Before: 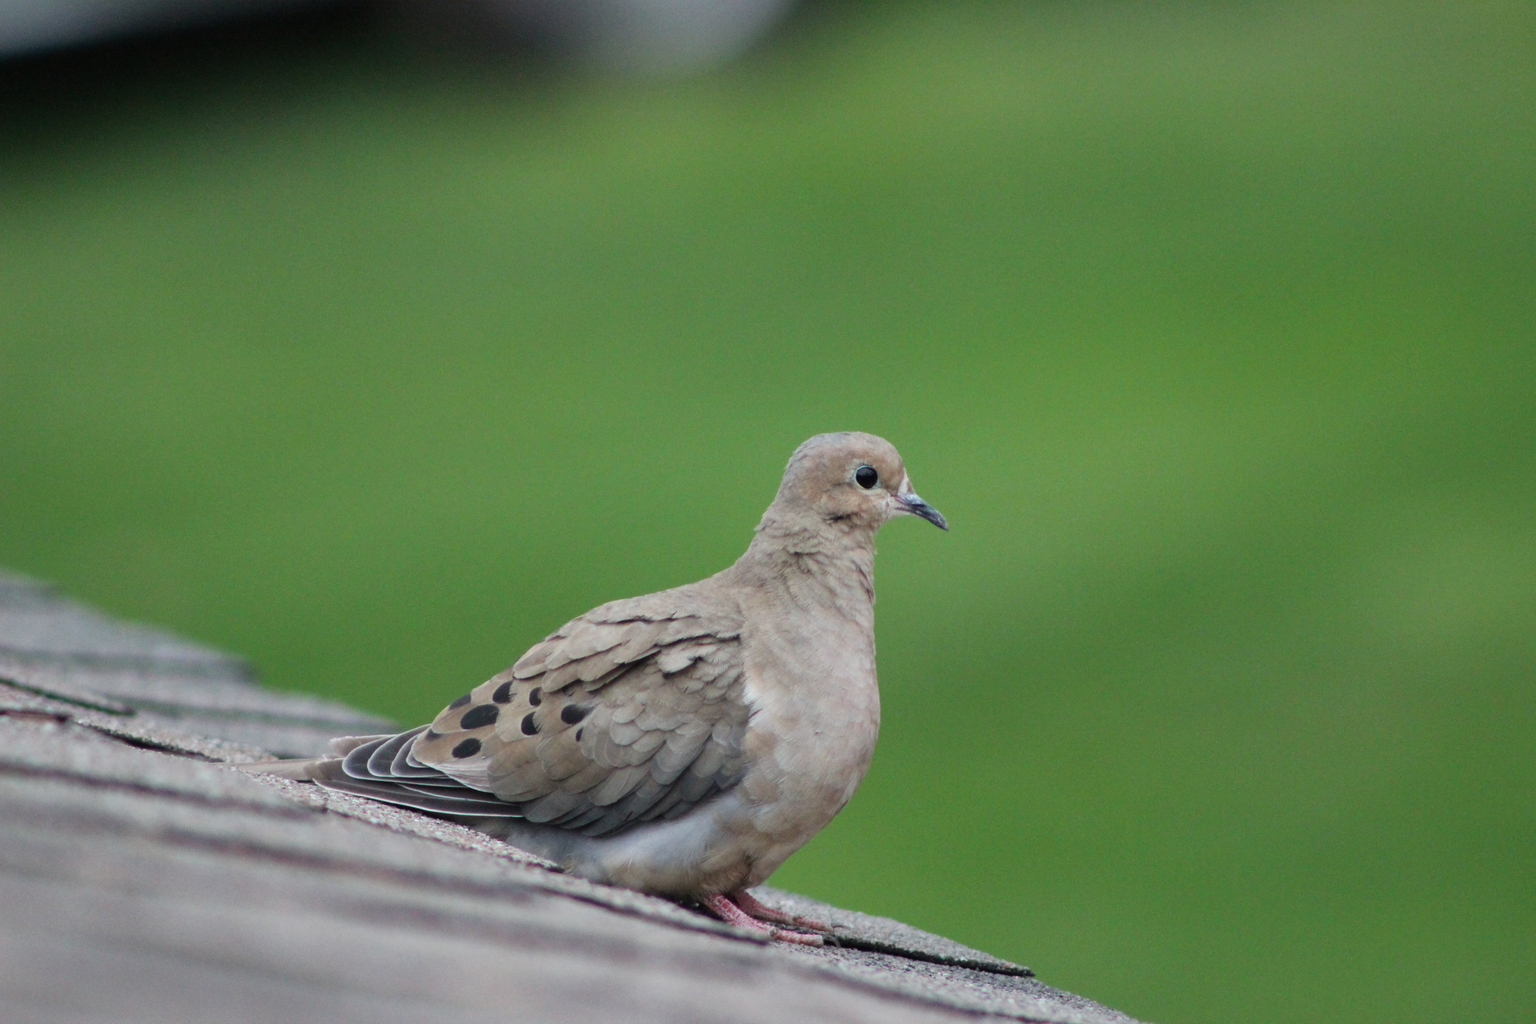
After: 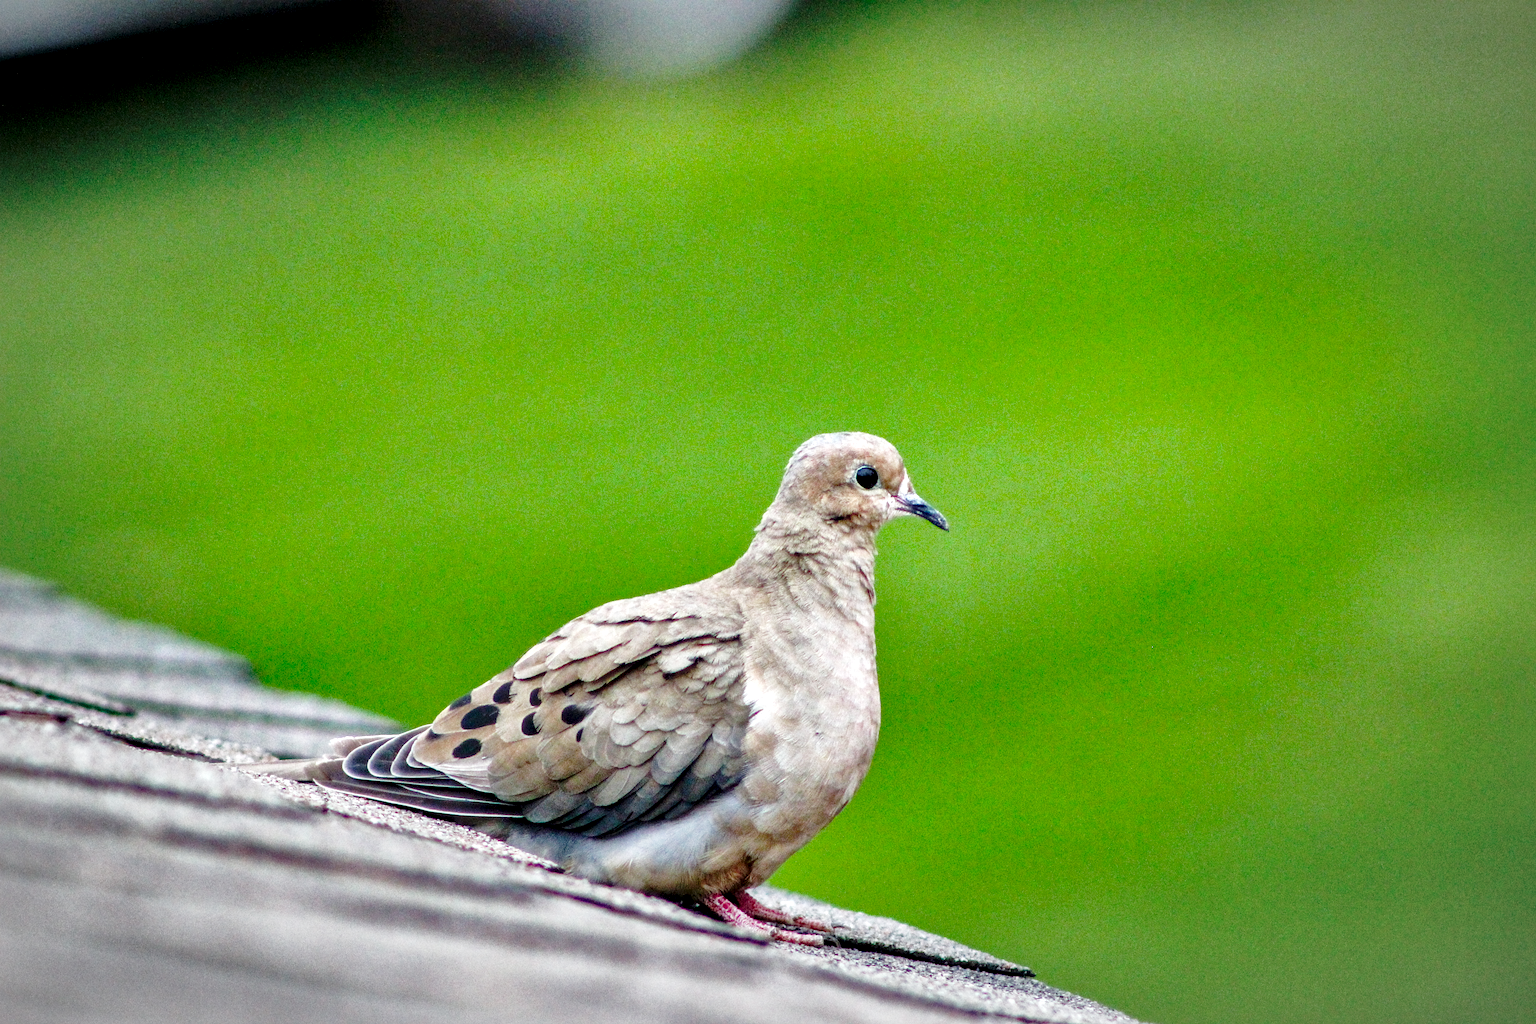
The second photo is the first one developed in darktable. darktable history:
vignetting: fall-off start 67.68%, fall-off radius 66.89%, brightness -0.28, automatic ratio true
sharpen: on, module defaults
shadows and highlights: on, module defaults
contrast equalizer: octaves 7, y [[0.6 ×6], [0.55 ×6], [0 ×6], [0 ×6], [0 ×6]], mix 0.305
base curve: curves: ch0 [(0, 0) (0.032, 0.037) (0.105, 0.228) (0.435, 0.76) (0.856, 0.983) (1, 1)], preserve colors none
color balance rgb: perceptual saturation grading › global saturation -0.013%, perceptual saturation grading › highlights -17.321%, perceptual saturation grading › mid-tones 33.323%, perceptual saturation grading › shadows 50.582%, global vibrance 20%
local contrast: highlights 60%, shadows 64%, detail 160%
